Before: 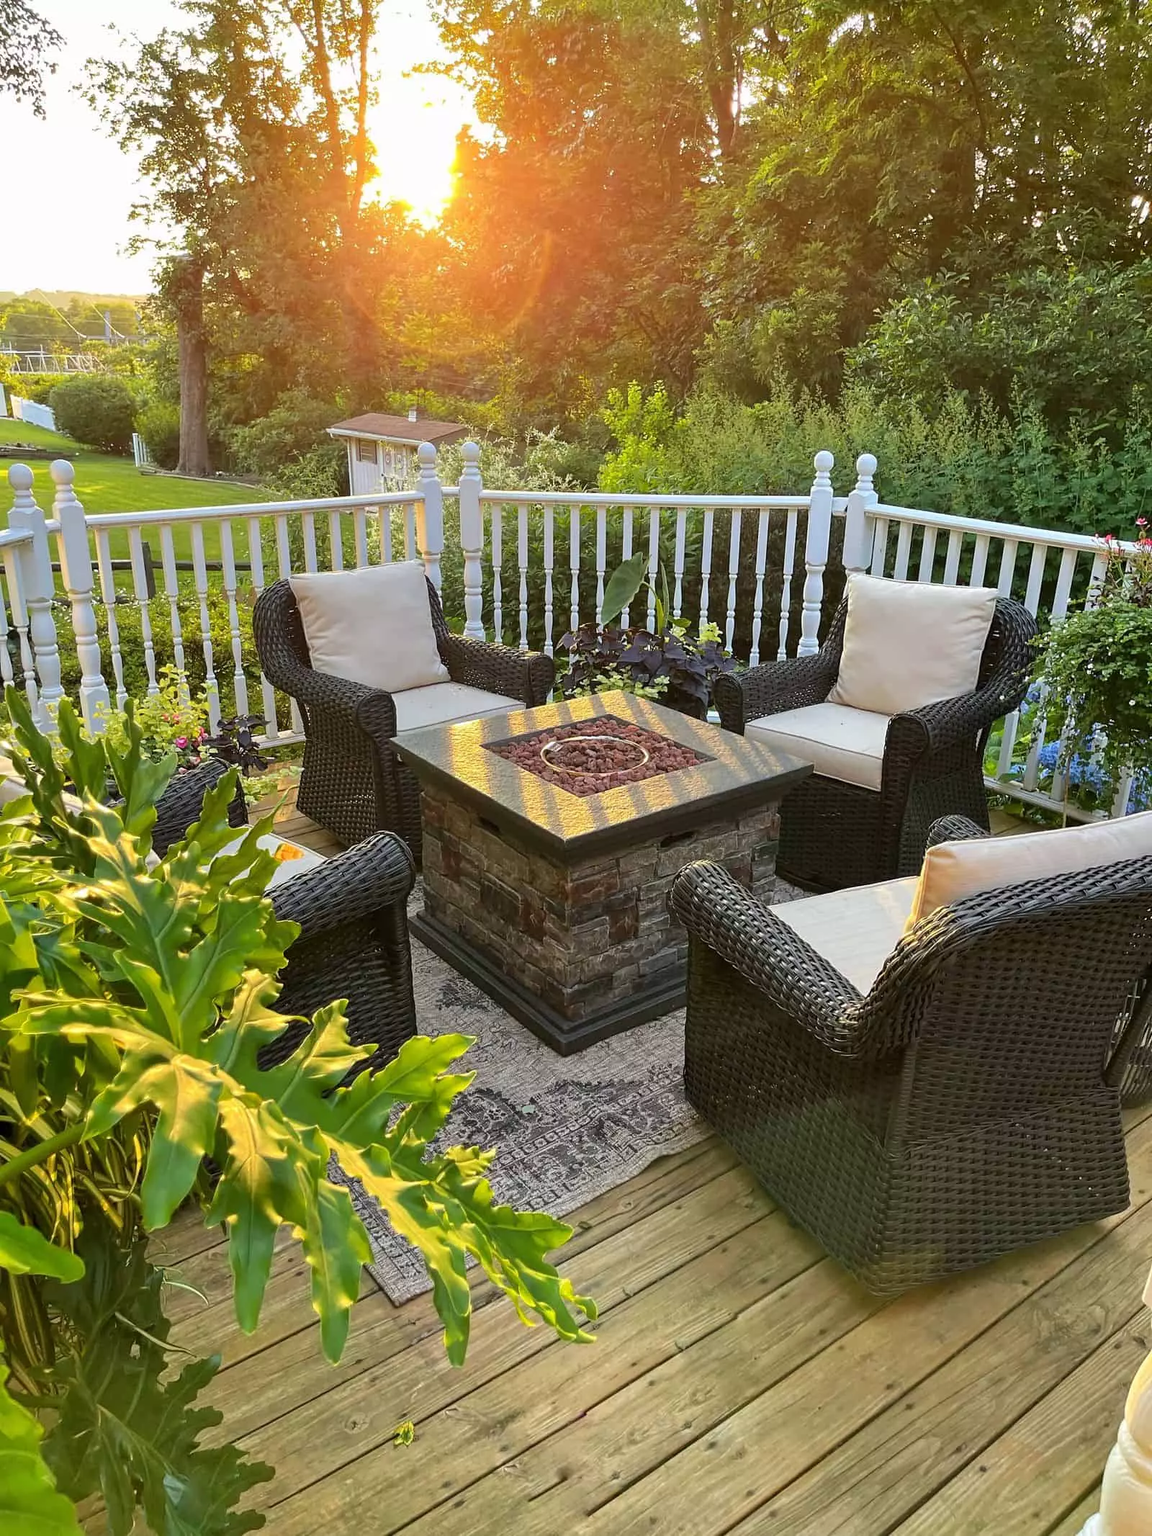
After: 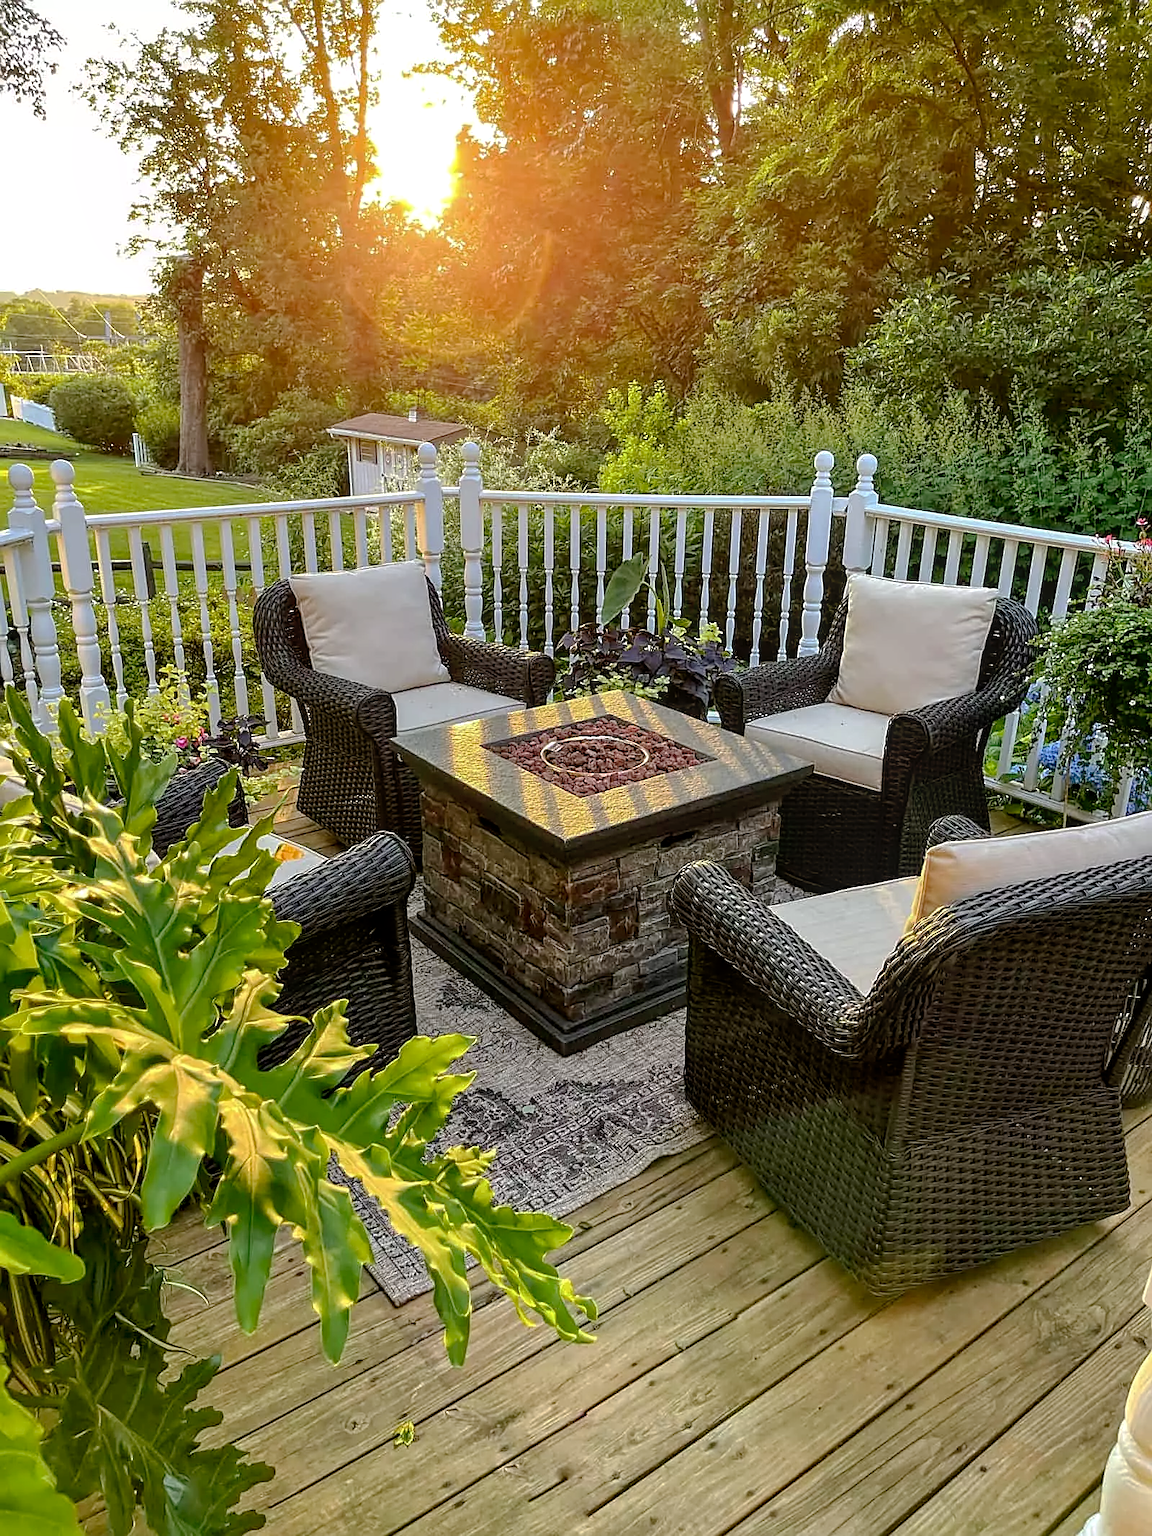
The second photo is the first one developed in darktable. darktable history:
sharpen: on, module defaults
tone curve: curves: ch0 [(0, 0) (0.003, 0.001) (0.011, 0.002) (0.025, 0.007) (0.044, 0.015) (0.069, 0.022) (0.1, 0.03) (0.136, 0.056) (0.177, 0.115) (0.224, 0.177) (0.277, 0.244) (0.335, 0.322) (0.399, 0.398) (0.468, 0.471) (0.543, 0.545) (0.623, 0.614) (0.709, 0.685) (0.801, 0.765) (0.898, 0.867) (1, 1)], preserve colors none
local contrast: on, module defaults
